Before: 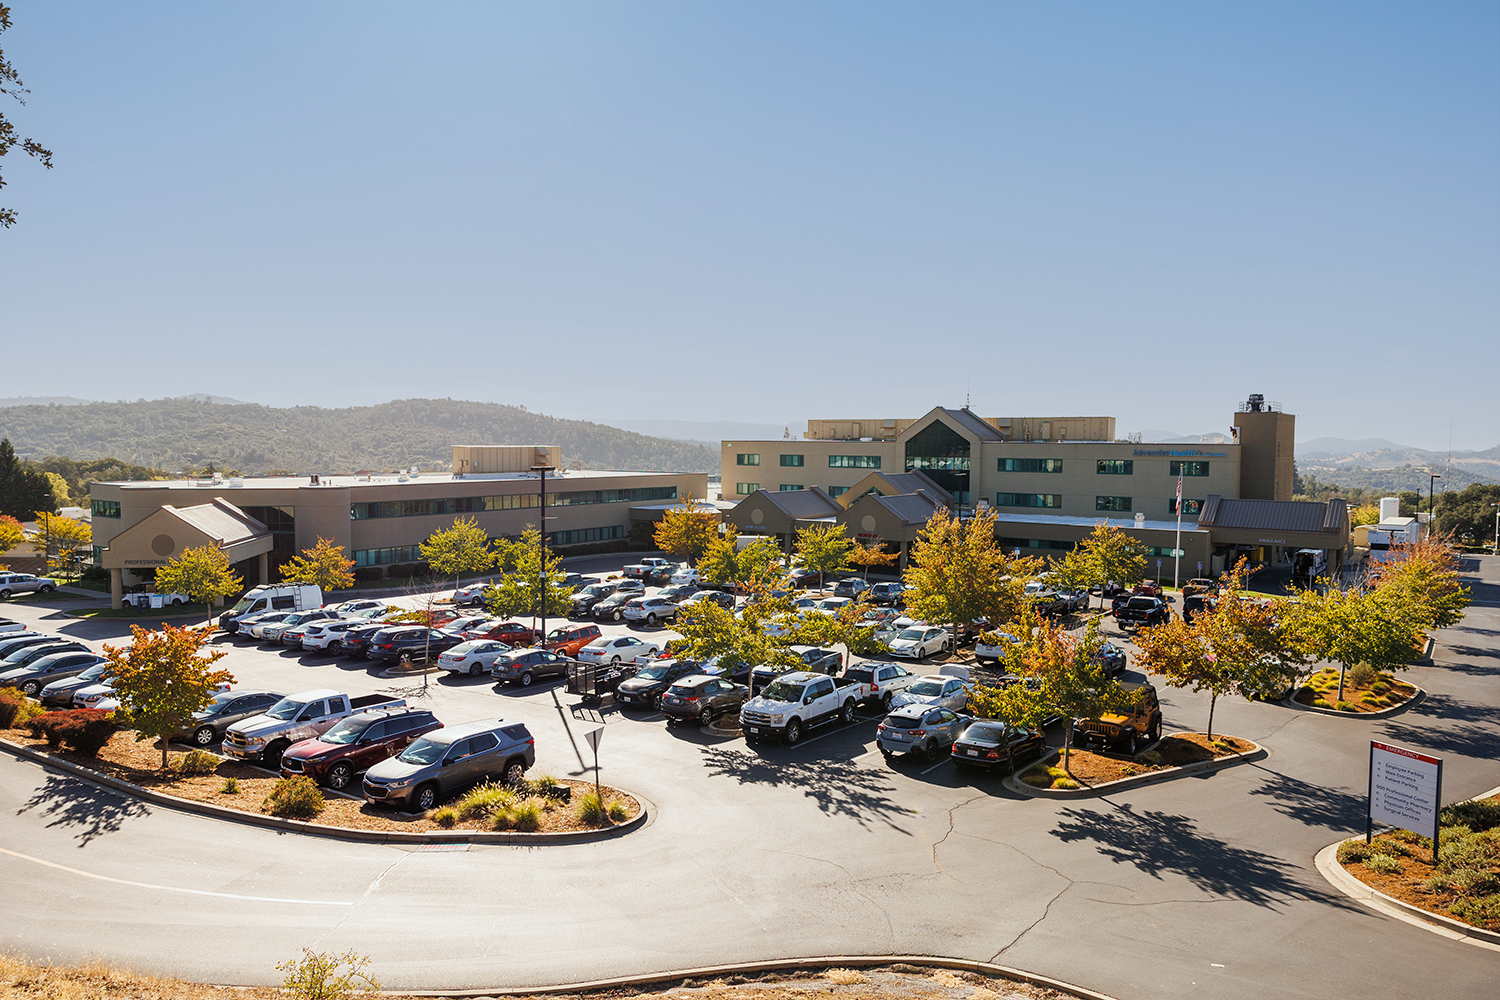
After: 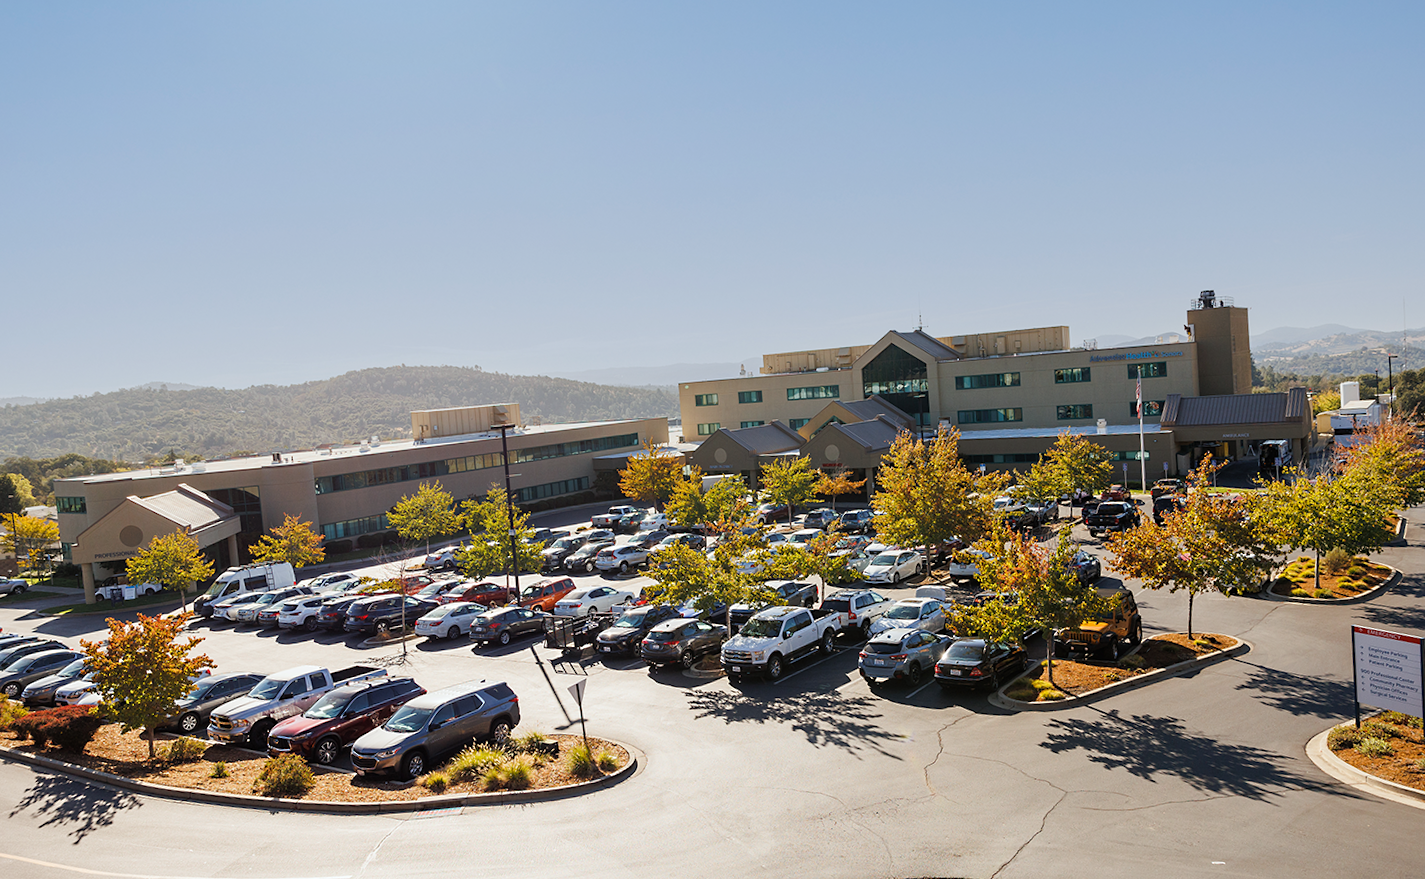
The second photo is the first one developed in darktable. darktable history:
sharpen: radius 5.325, amount 0.312, threshold 26.433
rotate and perspective: rotation -5°, crop left 0.05, crop right 0.952, crop top 0.11, crop bottom 0.89
